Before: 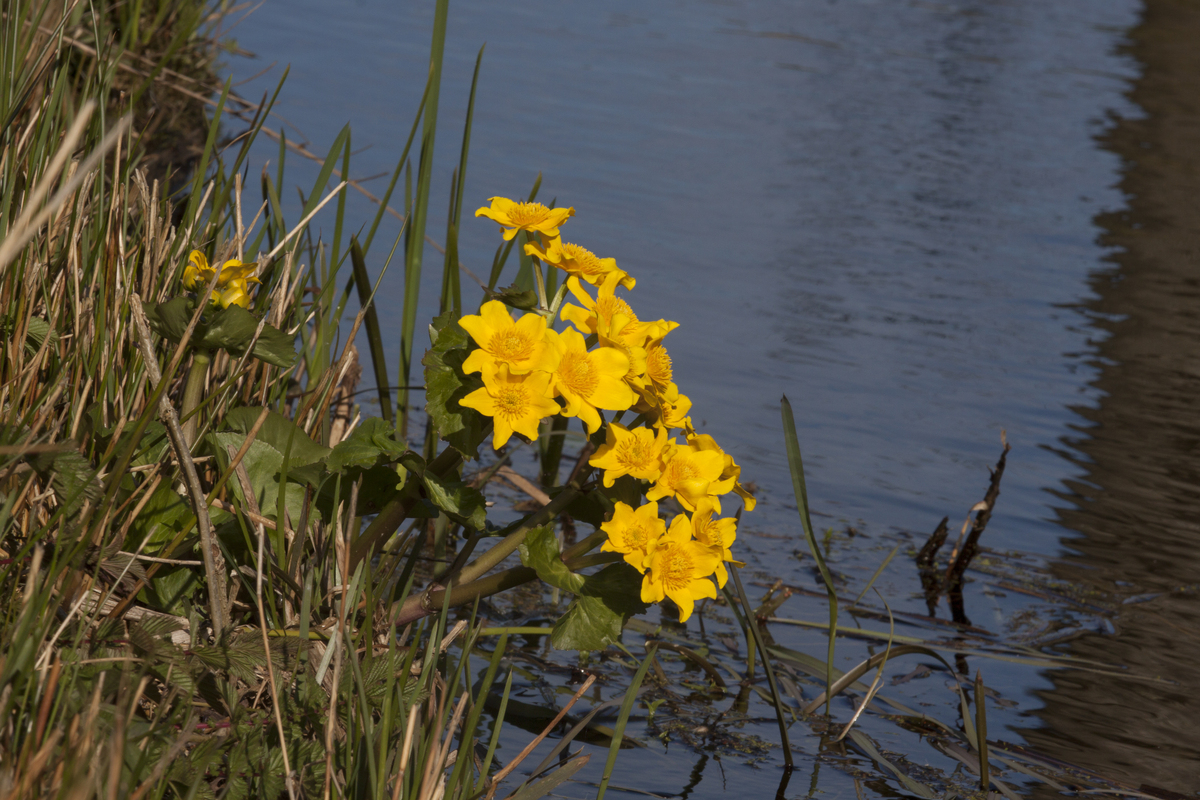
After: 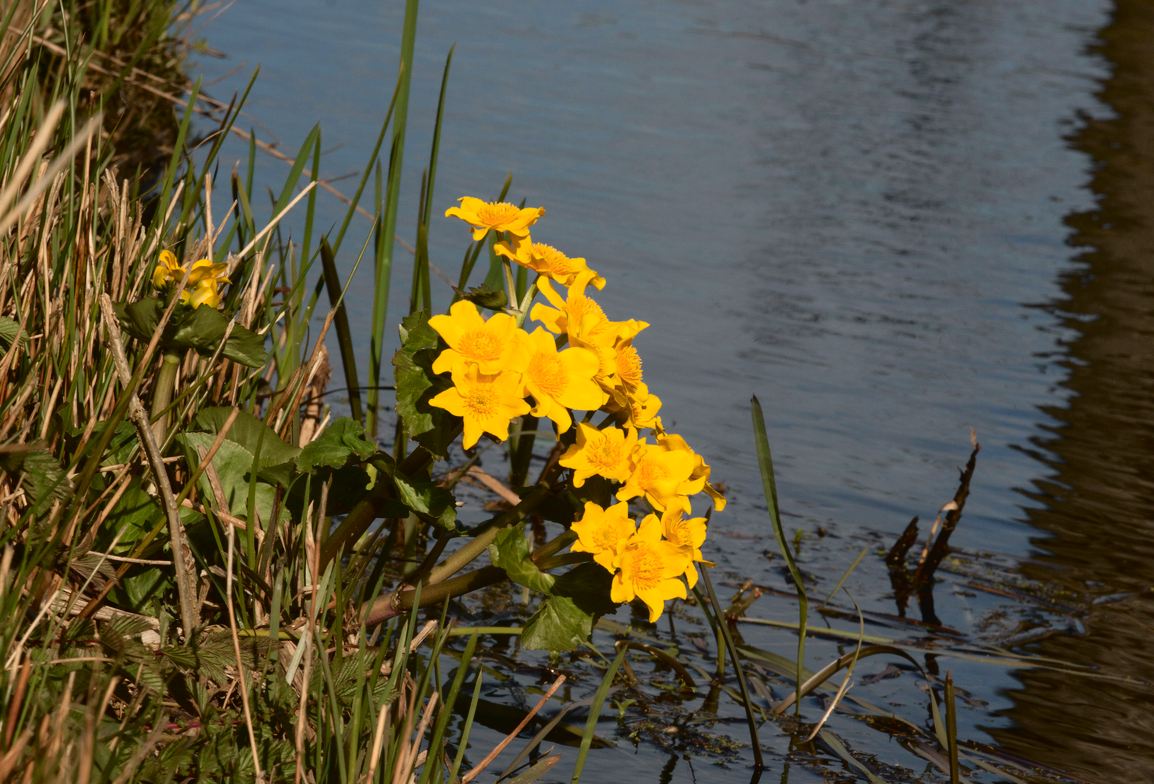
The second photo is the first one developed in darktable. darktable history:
crop and rotate: left 2.524%, right 1.272%, bottom 1.995%
tone curve: curves: ch0 [(0.003, 0.029) (0.037, 0.036) (0.149, 0.117) (0.297, 0.318) (0.422, 0.474) (0.531, 0.6) (0.743, 0.809) (0.877, 0.901) (1, 0.98)]; ch1 [(0, 0) (0.305, 0.325) (0.453, 0.437) (0.482, 0.479) (0.501, 0.5) (0.506, 0.503) (0.567, 0.572) (0.605, 0.608) (0.668, 0.69) (1, 1)]; ch2 [(0, 0) (0.313, 0.306) (0.4, 0.399) (0.45, 0.48) (0.499, 0.502) (0.512, 0.523) (0.57, 0.595) (0.653, 0.662) (1, 1)], color space Lab, independent channels, preserve colors none
